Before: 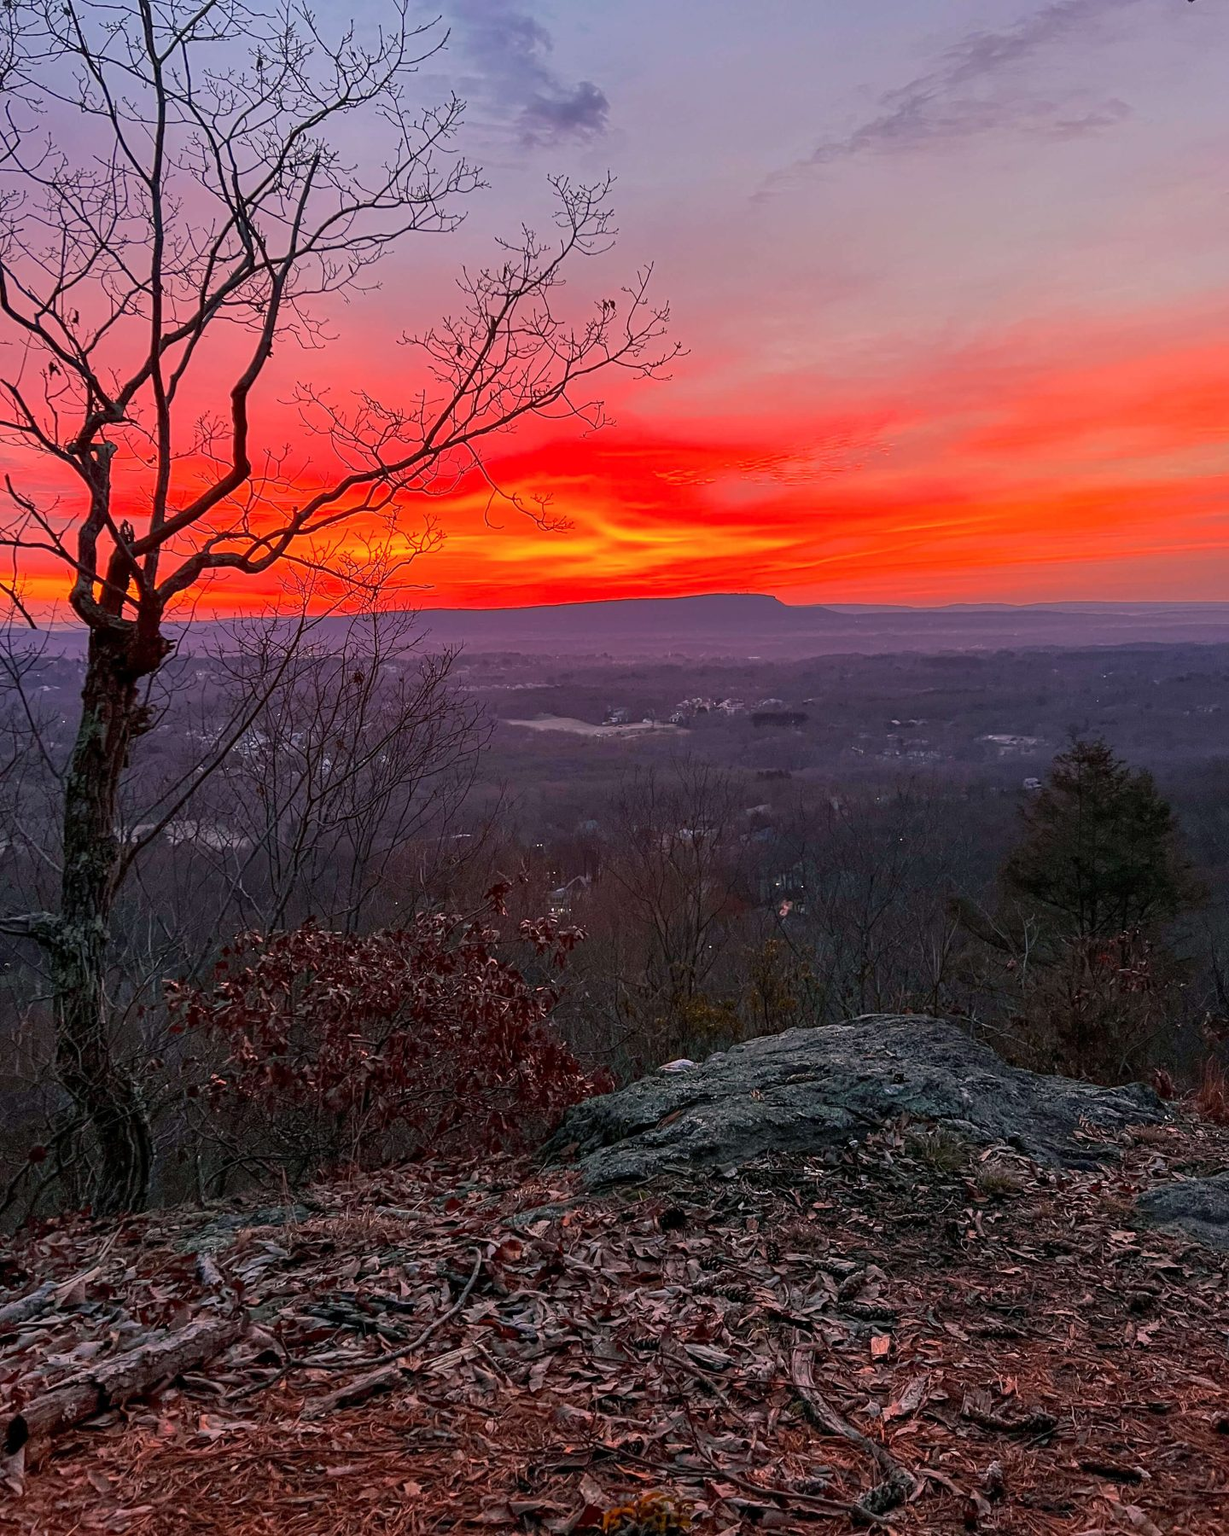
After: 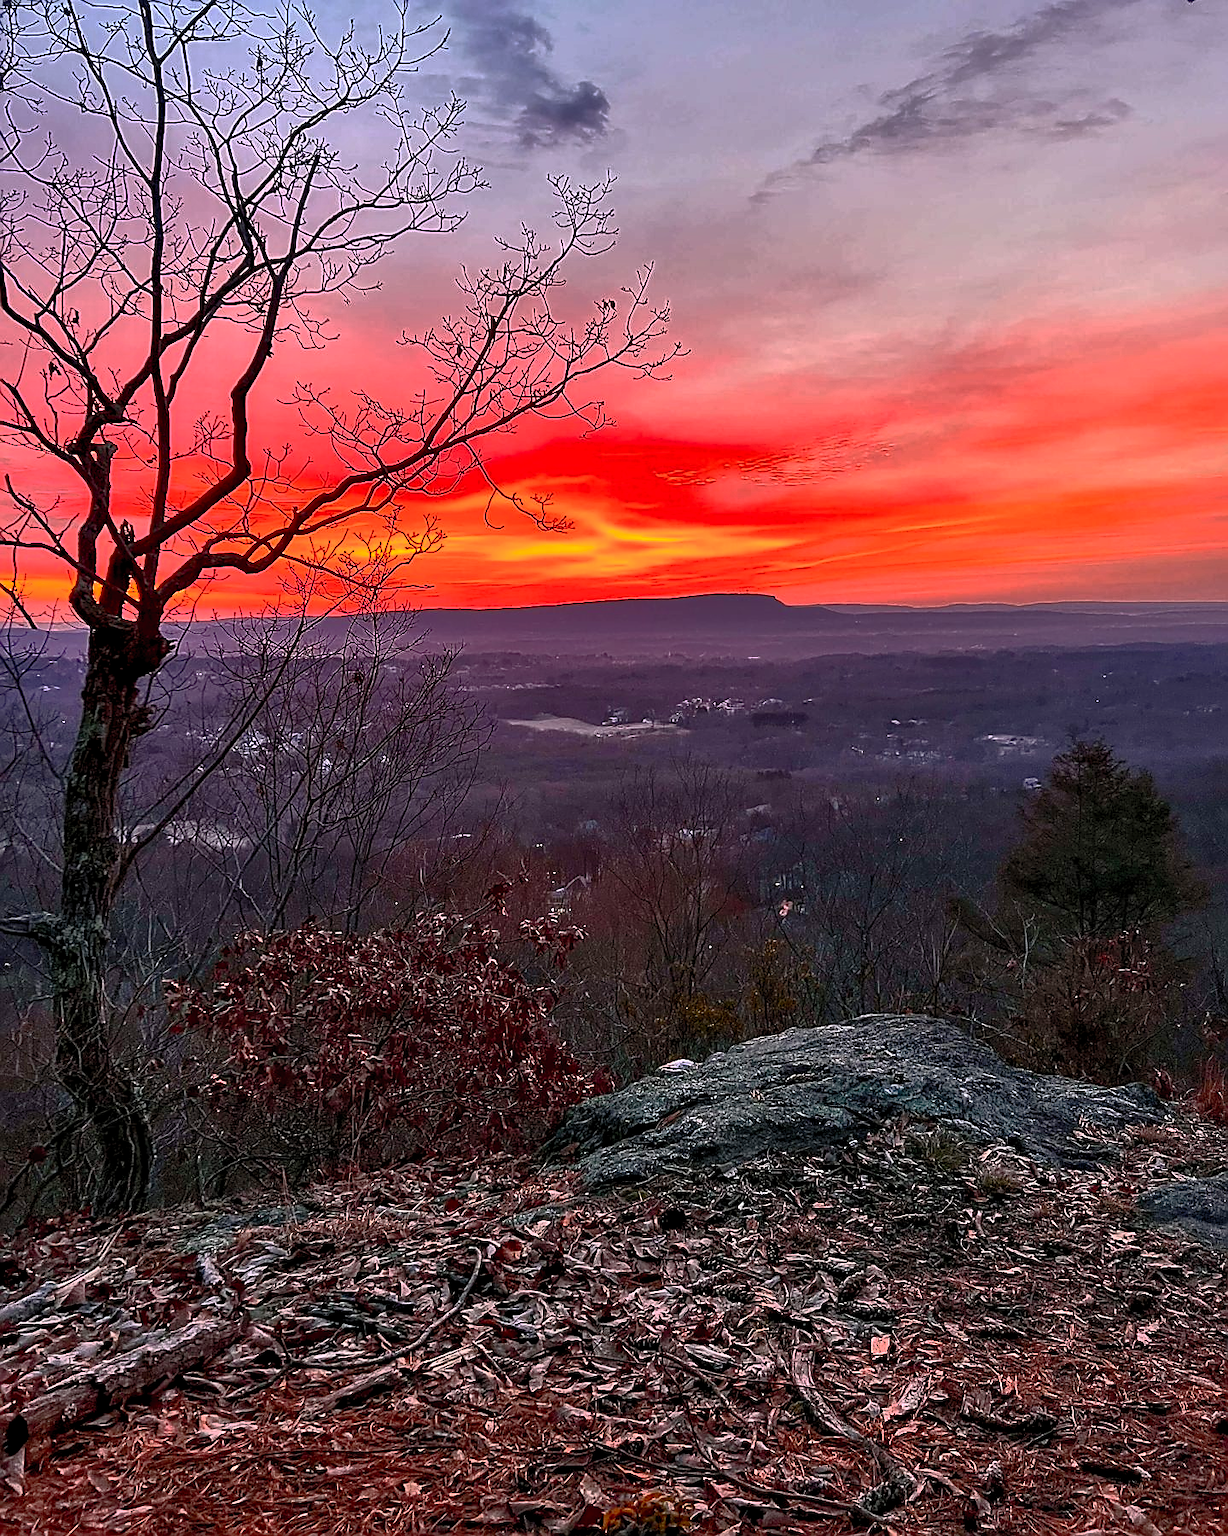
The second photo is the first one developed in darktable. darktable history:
contrast equalizer: y [[0.536, 0.565, 0.581, 0.516, 0.52, 0.491], [0.5 ×6], [0.5 ×6], [0 ×6], [0 ×6]]
base curve: curves: ch0 [(0, 0) (0.595, 0.418) (1, 1)], preserve colors none
shadows and highlights: on, module defaults
sharpen: radius 1.4, amount 1.25, threshold 0.7
contrast brightness saturation: contrast 0.62, brightness 0.34, saturation 0.14
